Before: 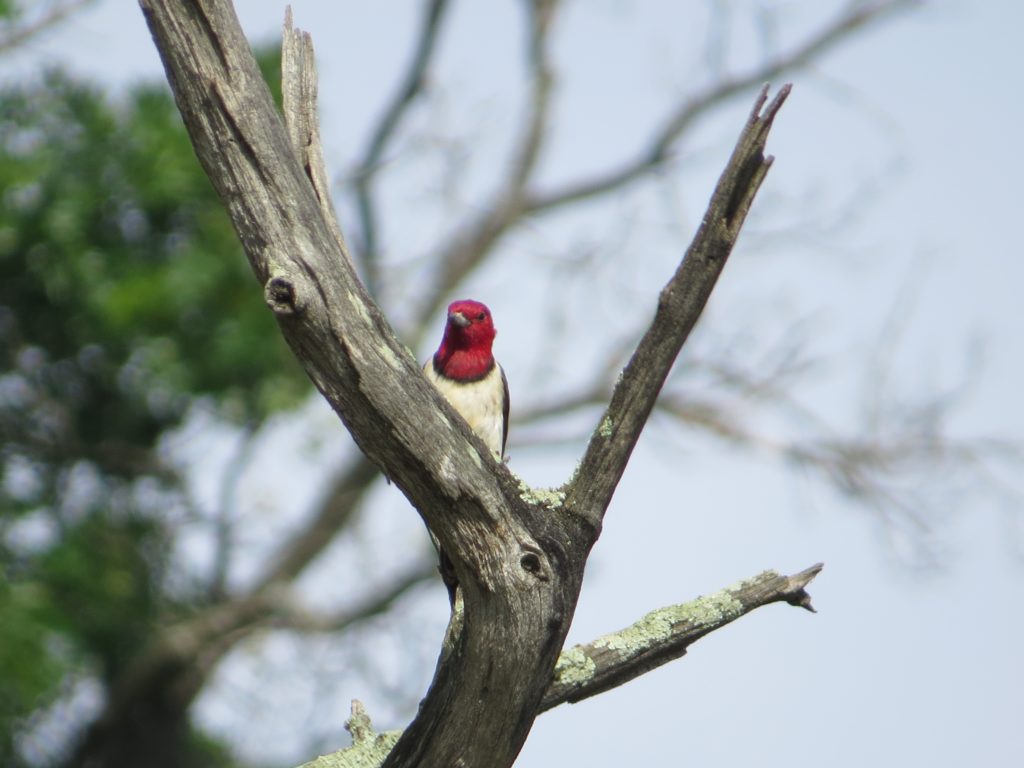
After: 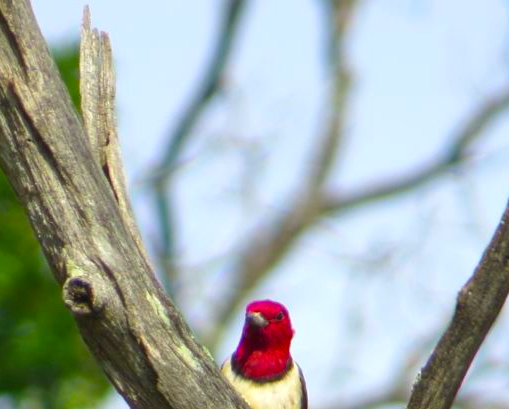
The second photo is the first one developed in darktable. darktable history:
color balance rgb: linear chroma grading › global chroma 15.598%, perceptual saturation grading › global saturation 41.545%, perceptual brilliance grading › highlights 7.345%, perceptual brilliance grading › mid-tones 3.658%, perceptual brilliance grading › shadows 2.34%, global vibrance 20%
crop: left 19.749%, right 30.509%, bottom 46.65%
